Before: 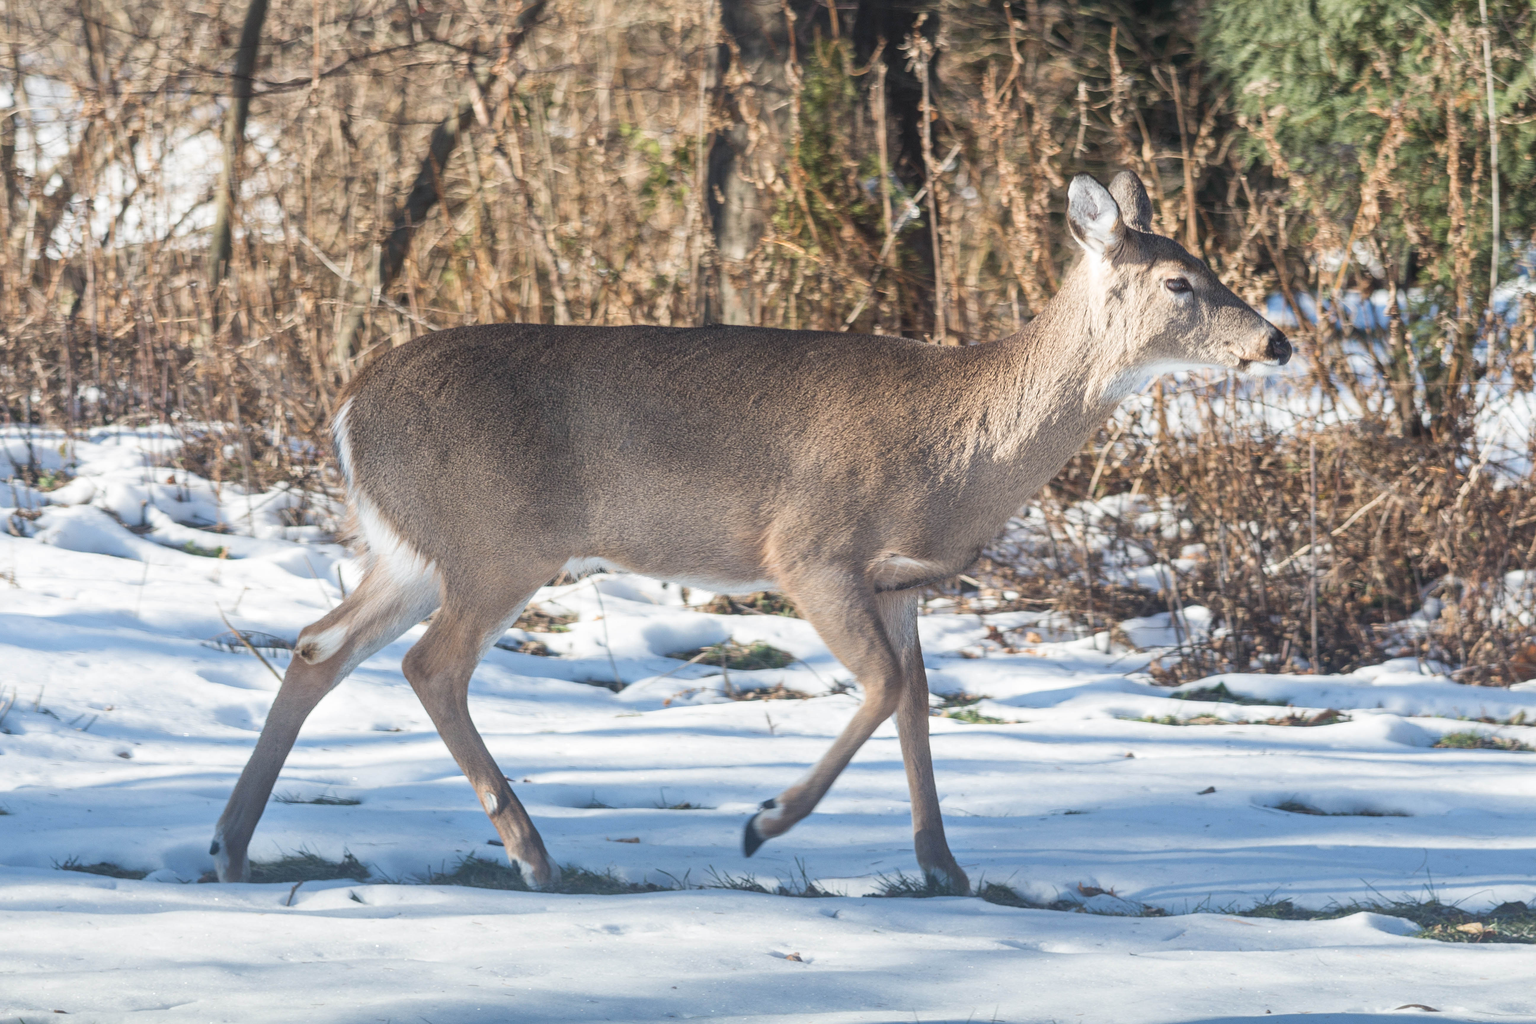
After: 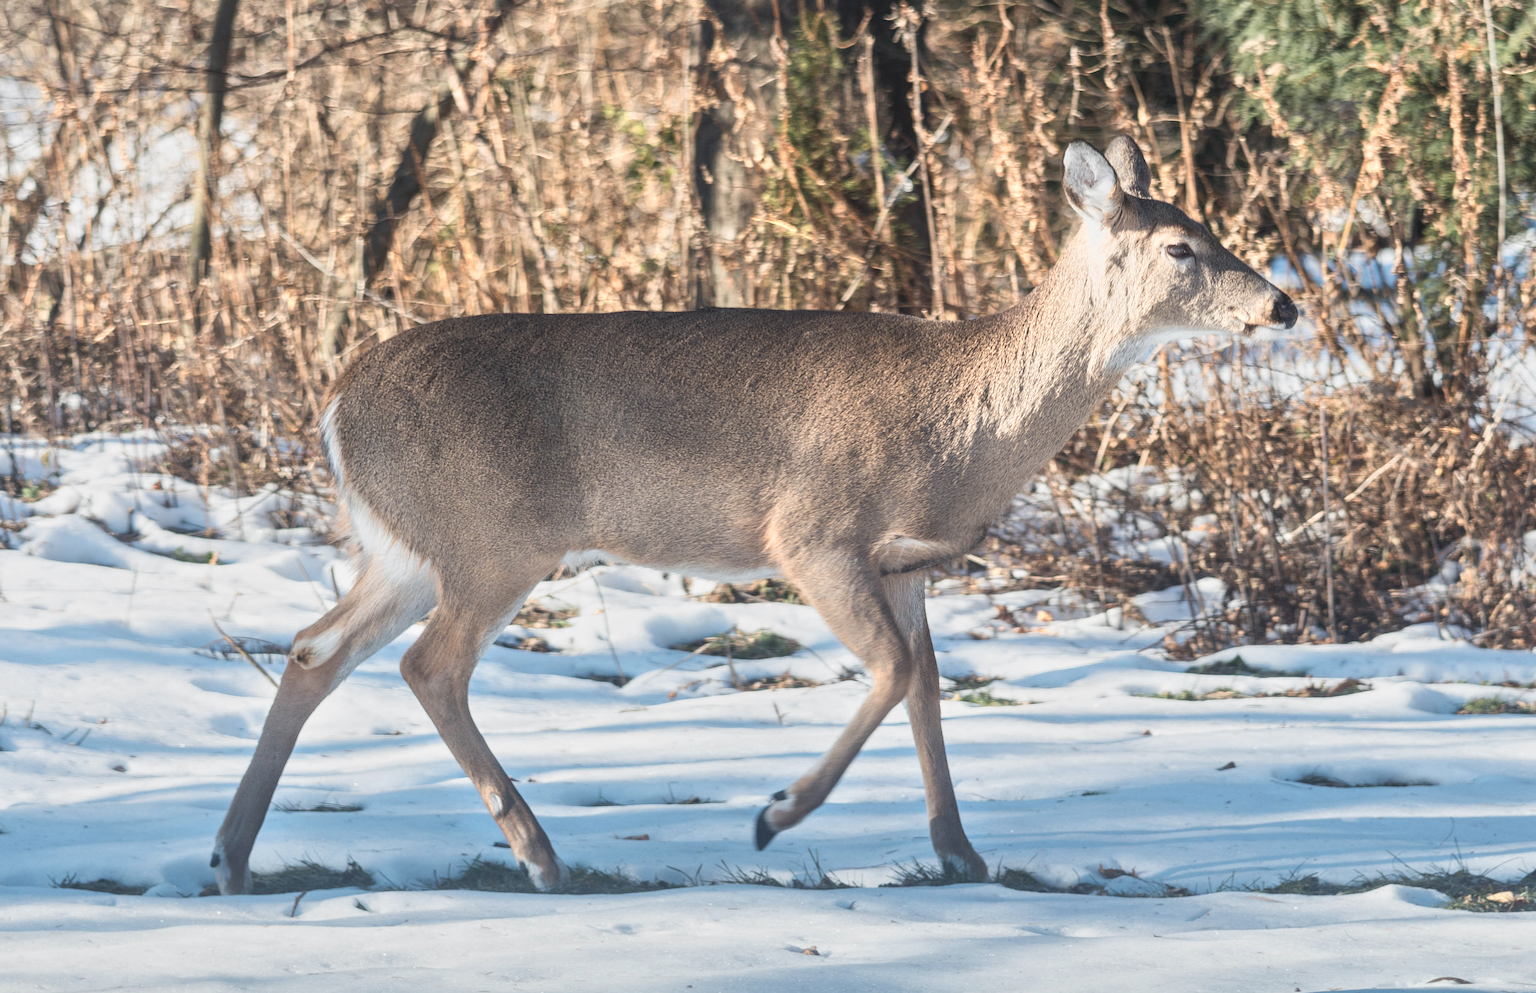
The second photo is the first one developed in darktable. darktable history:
tone equalizer: -8 EV -0.002 EV, -7 EV 0.005 EV, -6 EV -0.009 EV, -5 EV 0.011 EV, -4 EV -0.012 EV, -3 EV 0.007 EV, -2 EV -0.062 EV, -1 EV -0.293 EV, +0 EV -0.582 EV, smoothing diameter 2%, edges refinement/feathering 20, mask exposure compensation -1.57 EV, filter diffusion 5
rotate and perspective: rotation -2°, crop left 0.022, crop right 0.978, crop top 0.049, crop bottom 0.951
color zones: curves: ch0 [(0.018, 0.548) (0.197, 0.654) (0.425, 0.447) (0.605, 0.658) (0.732, 0.579)]; ch1 [(0.105, 0.531) (0.224, 0.531) (0.386, 0.39) (0.618, 0.456) (0.732, 0.456) (0.956, 0.421)]; ch2 [(0.039, 0.583) (0.215, 0.465) (0.399, 0.544) (0.465, 0.548) (0.614, 0.447) (0.724, 0.43) (0.882, 0.623) (0.956, 0.632)]
